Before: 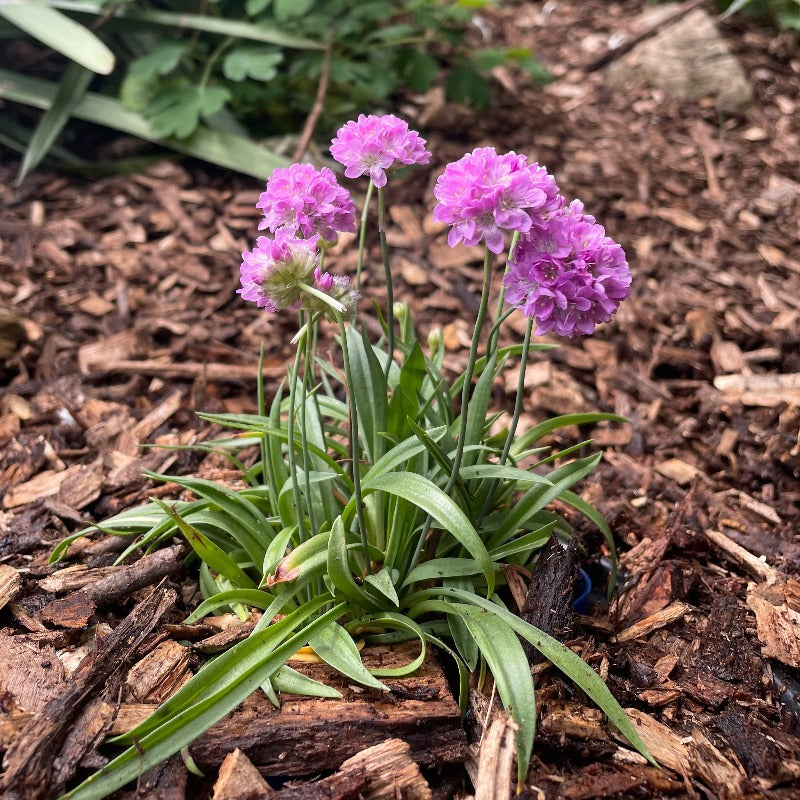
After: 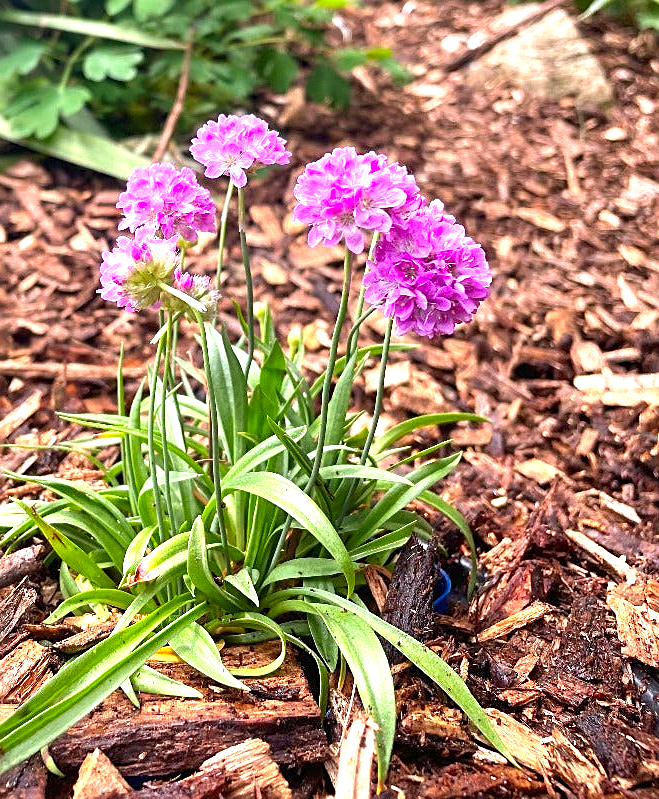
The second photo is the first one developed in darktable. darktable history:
crop: left 17.582%, bottom 0.031%
sharpen: on, module defaults
exposure: exposure 1.15 EV, compensate highlight preservation false
color correction: saturation 1.34
